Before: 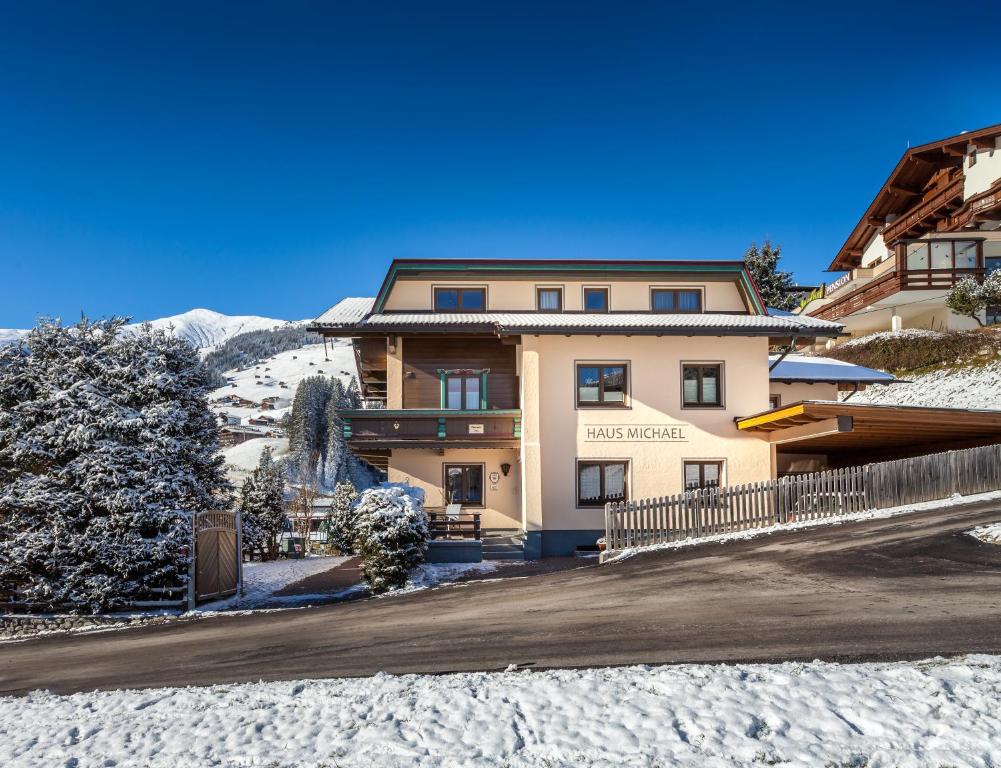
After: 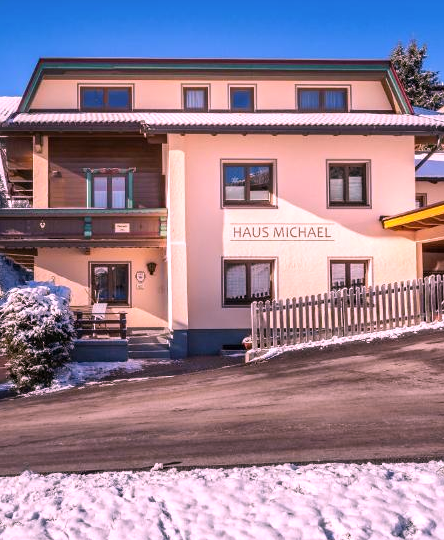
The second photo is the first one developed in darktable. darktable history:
color calibration: x 0.355, y 0.367, temperature 4700.38 K
crop: left 35.432%, top 26.233%, right 20.145%, bottom 3.432%
color correction: highlights a* 3.84, highlights b* 5.07
white balance: red 1.188, blue 1.11
